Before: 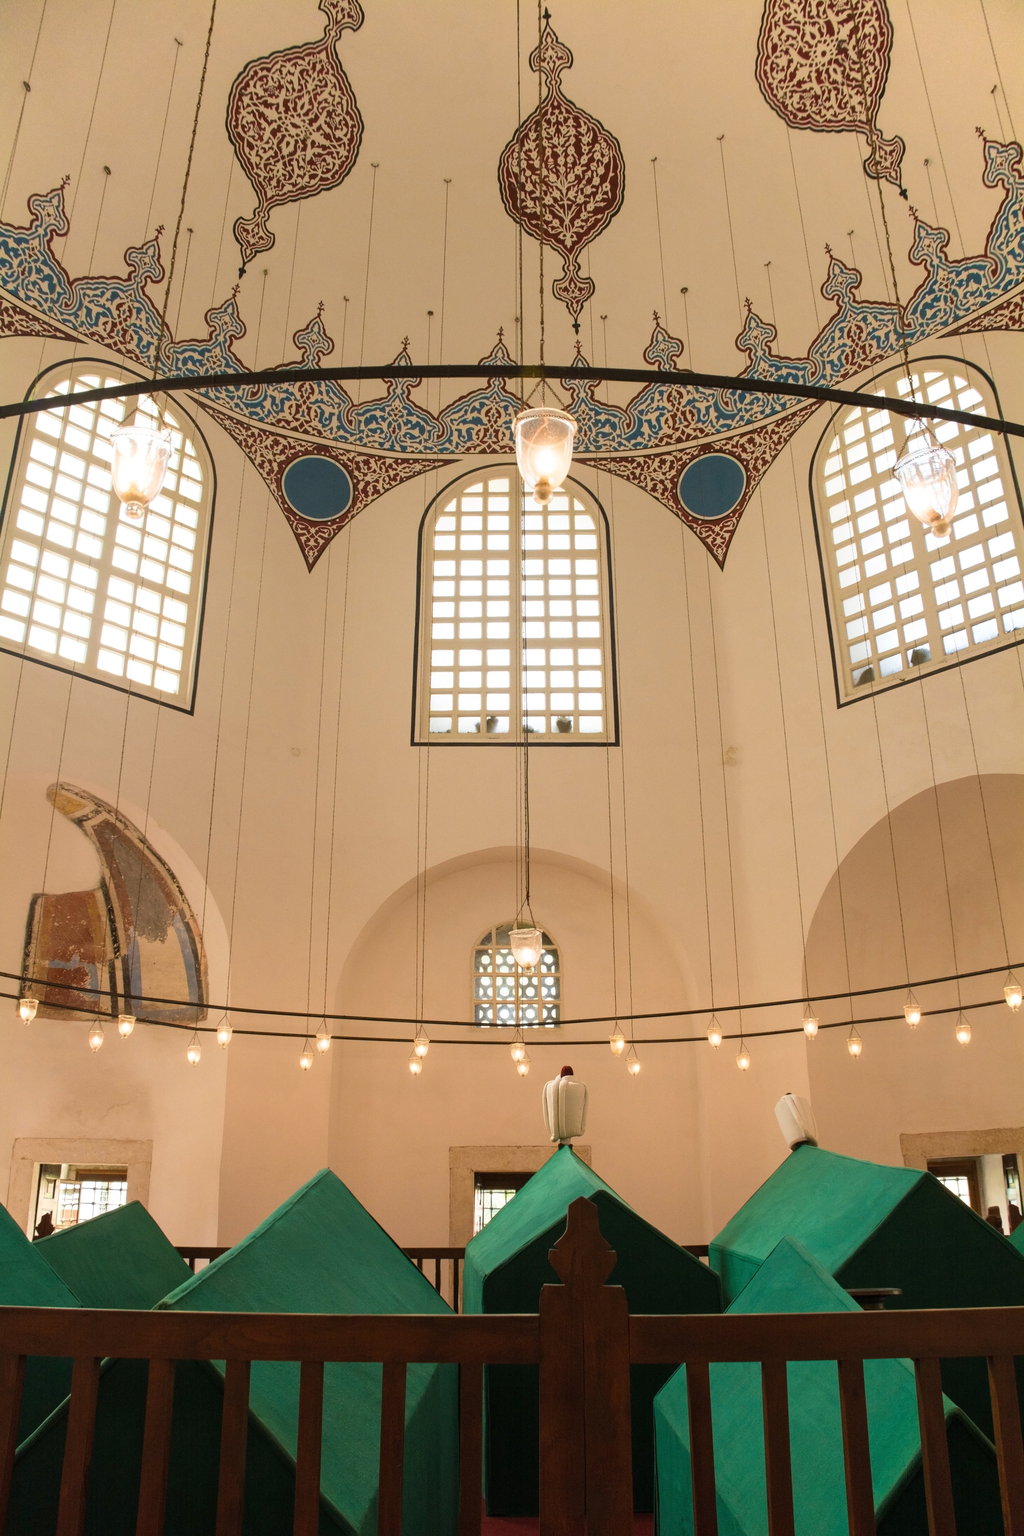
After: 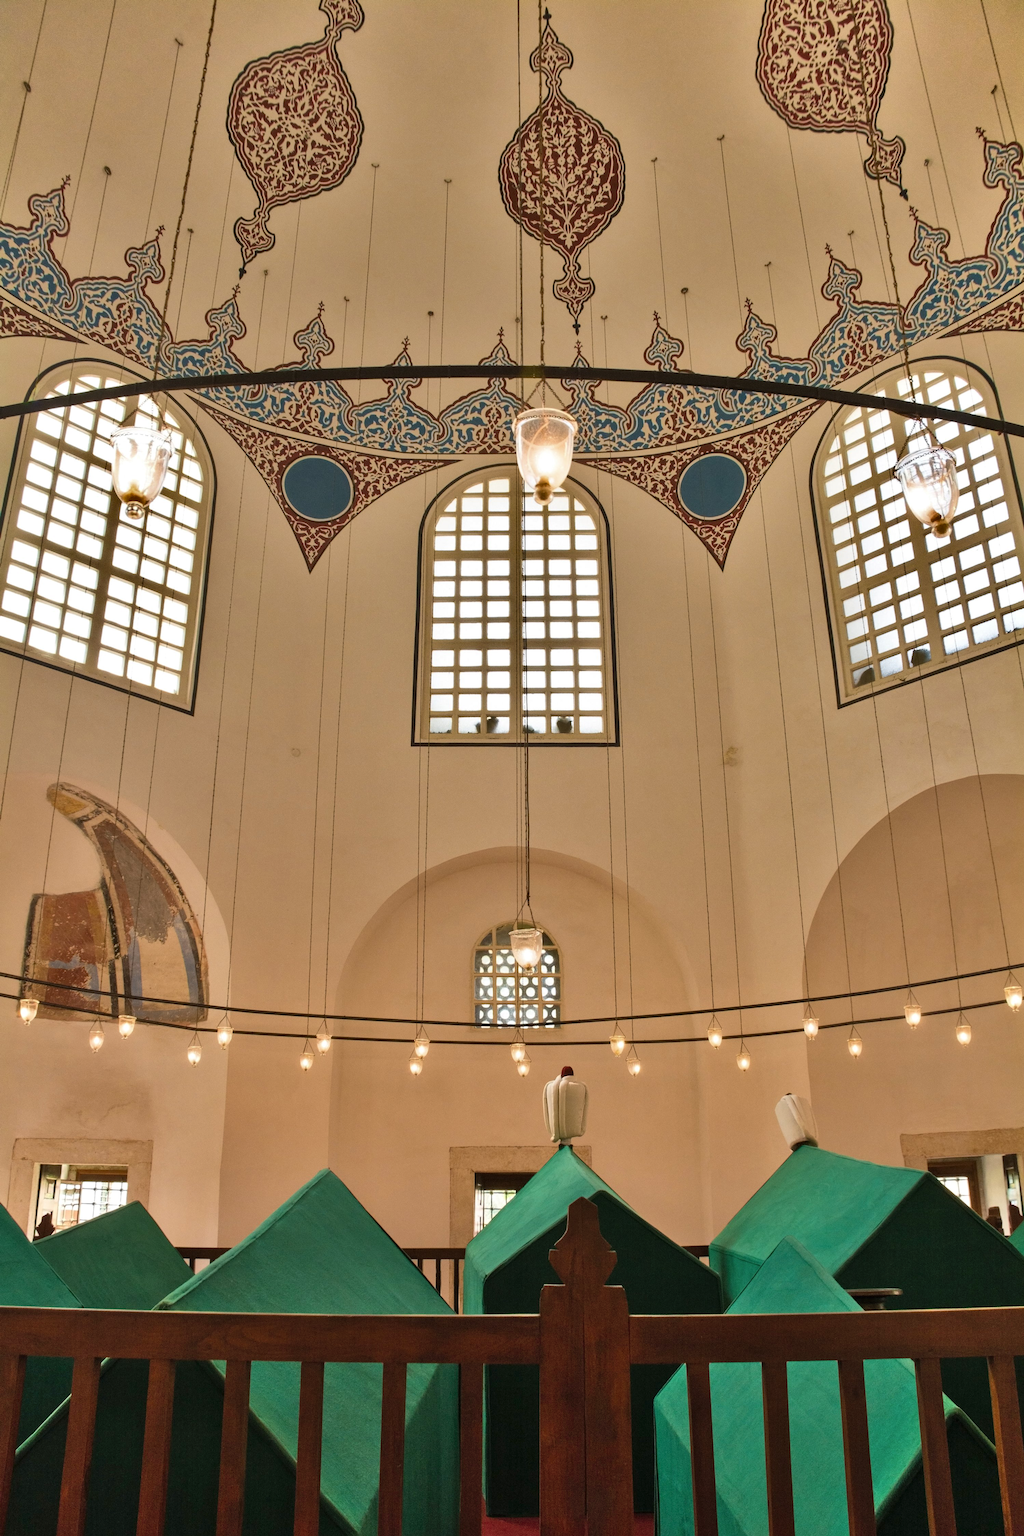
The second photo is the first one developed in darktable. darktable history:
shadows and highlights: white point adjustment 0.086, highlights -70.93, soften with gaussian
